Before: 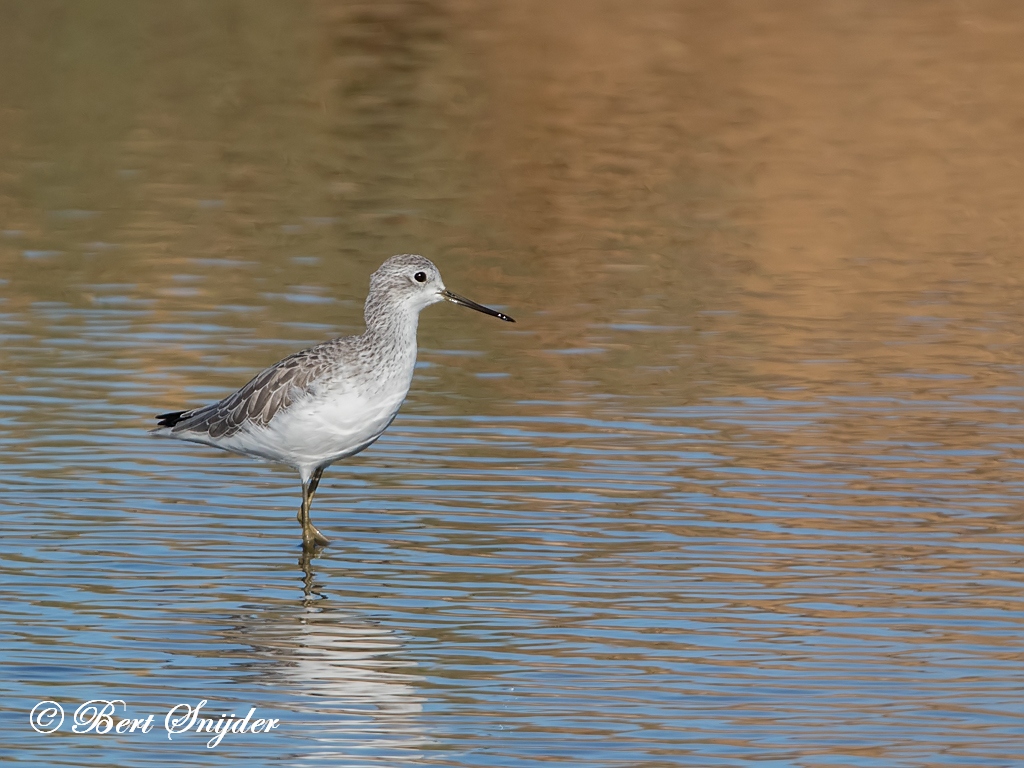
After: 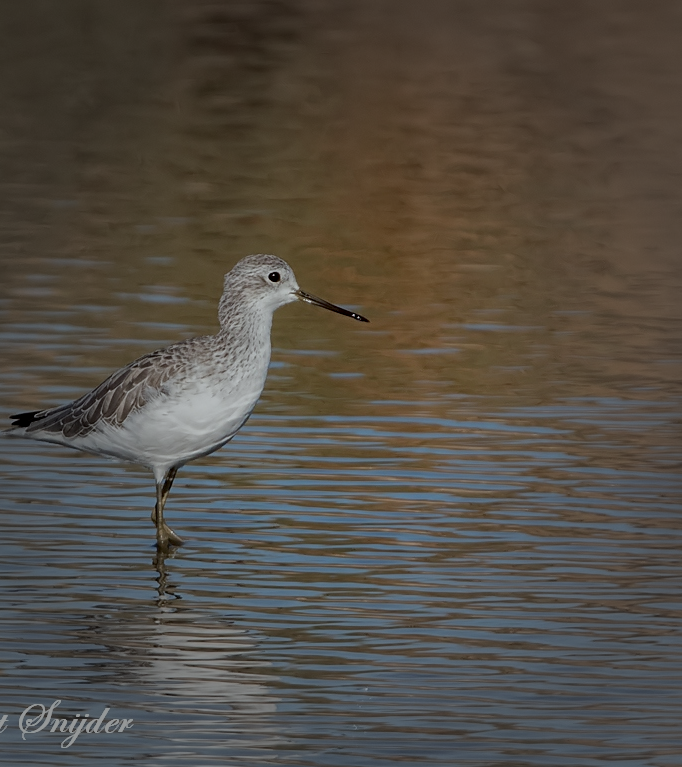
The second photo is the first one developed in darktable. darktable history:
vignetting: fall-off start 33.6%, fall-off radius 64.36%, width/height ratio 0.955
exposure: black level correction 0.009, exposure -0.673 EV, compensate highlight preservation false
crop and rotate: left 14.35%, right 18.982%
color correction: highlights a* -2.73, highlights b* -2.38, shadows a* 2.21, shadows b* 2.8
